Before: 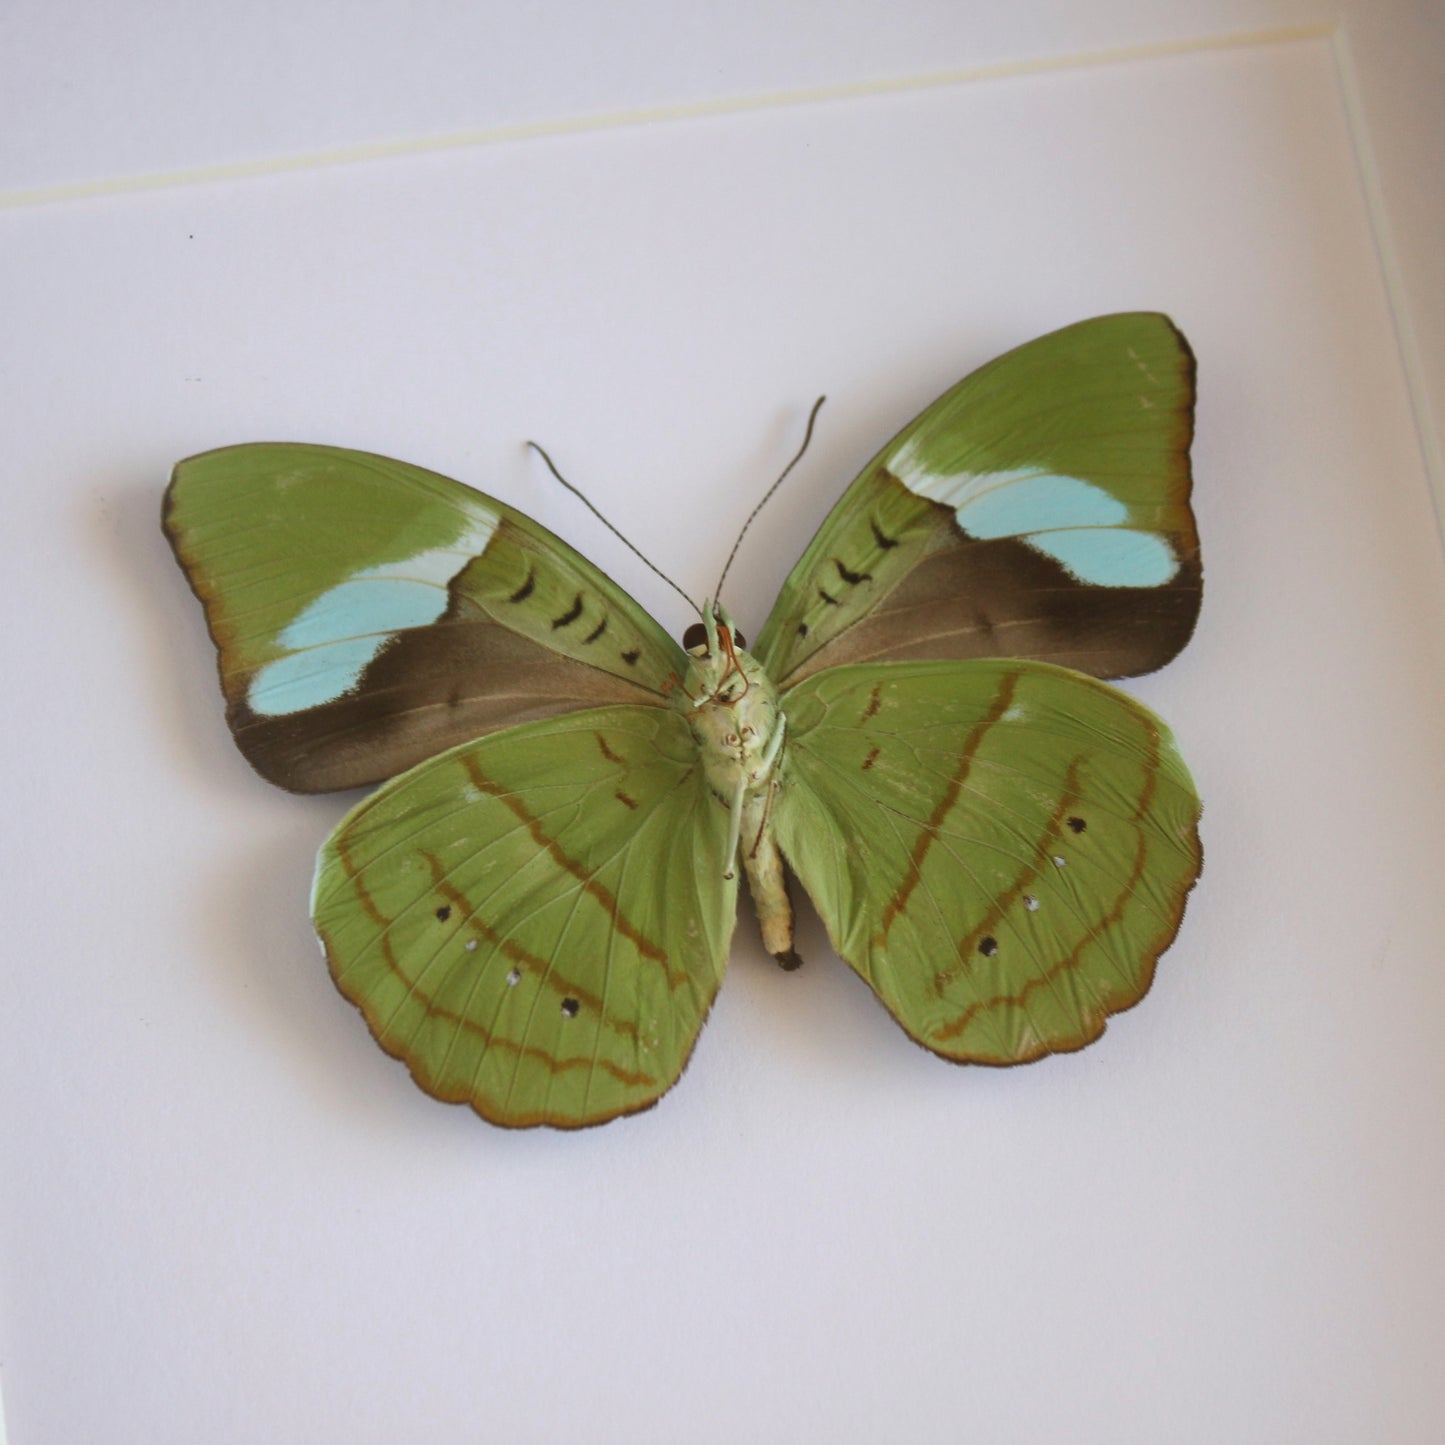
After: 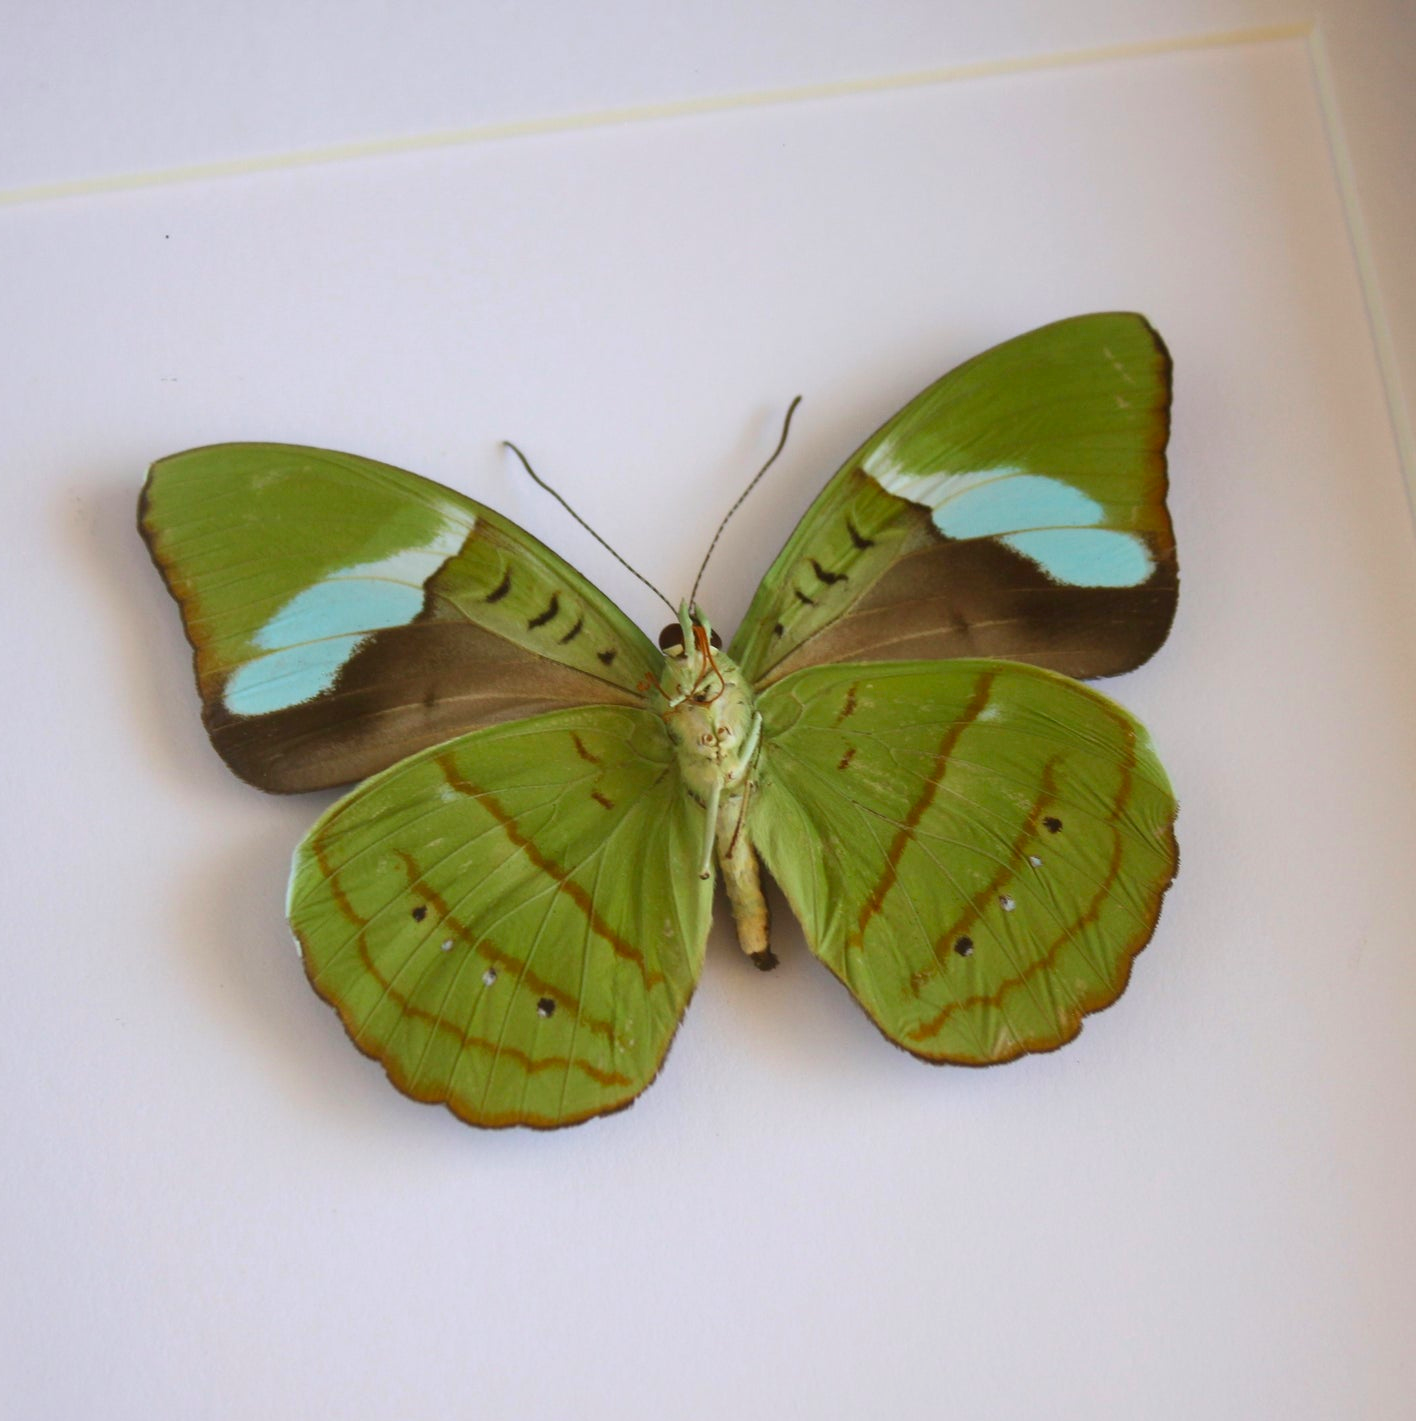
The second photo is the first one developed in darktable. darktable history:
crop: left 1.72%, right 0.272%, bottom 1.599%
contrast brightness saturation: contrast 0.093, saturation 0.276
